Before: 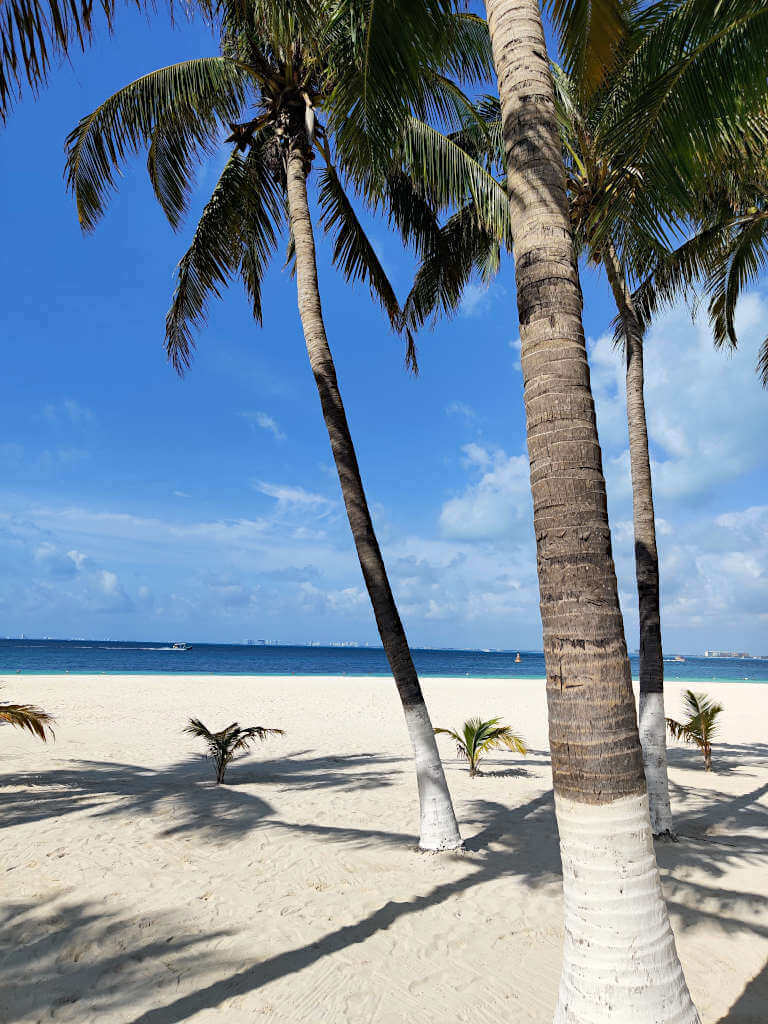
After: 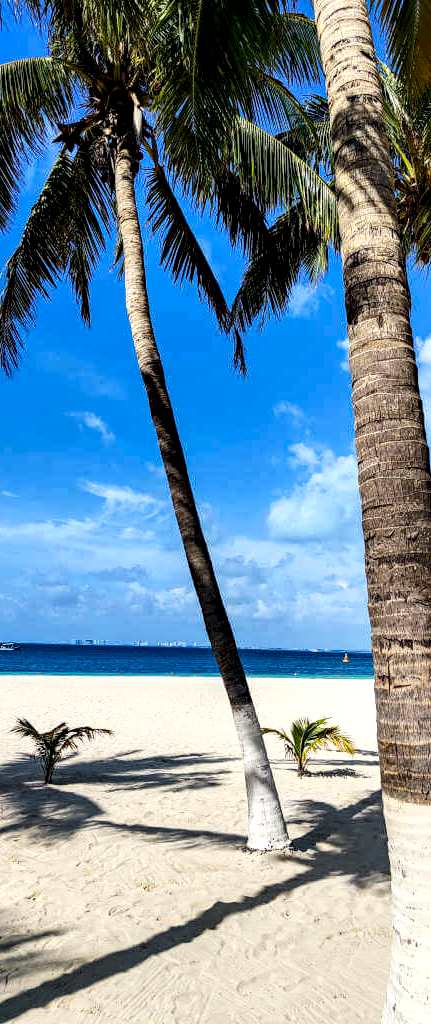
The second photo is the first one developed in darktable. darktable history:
contrast brightness saturation: contrast 0.161, saturation 0.316
crop and rotate: left 22.422%, right 21.43%
local contrast: highlights 60%, shadows 63%, detail 160%
exposure: compensate exposure bias true, compensate highlight preservation false
